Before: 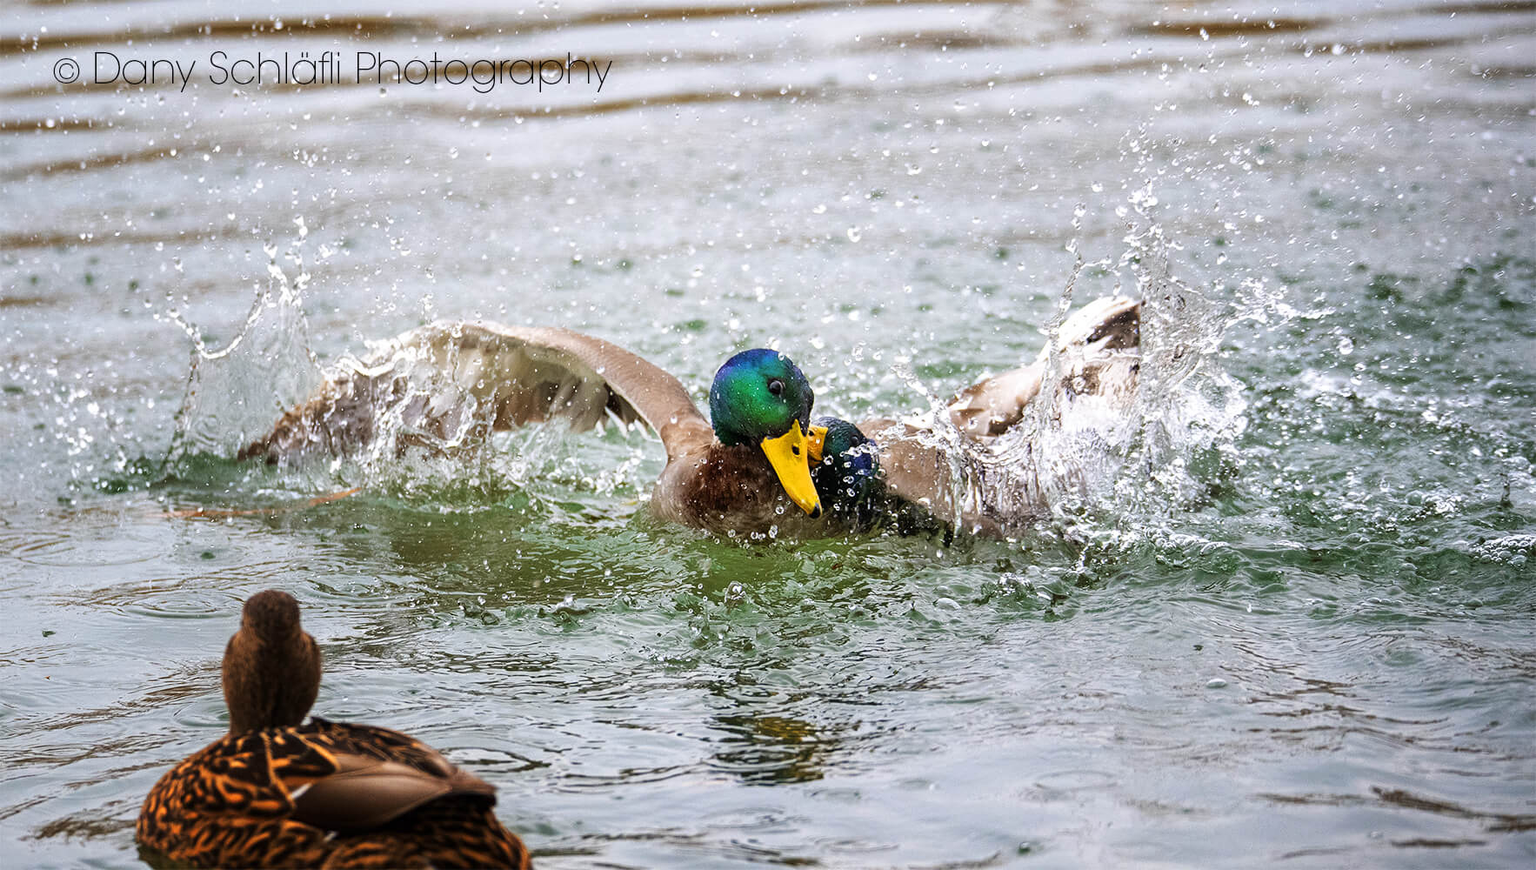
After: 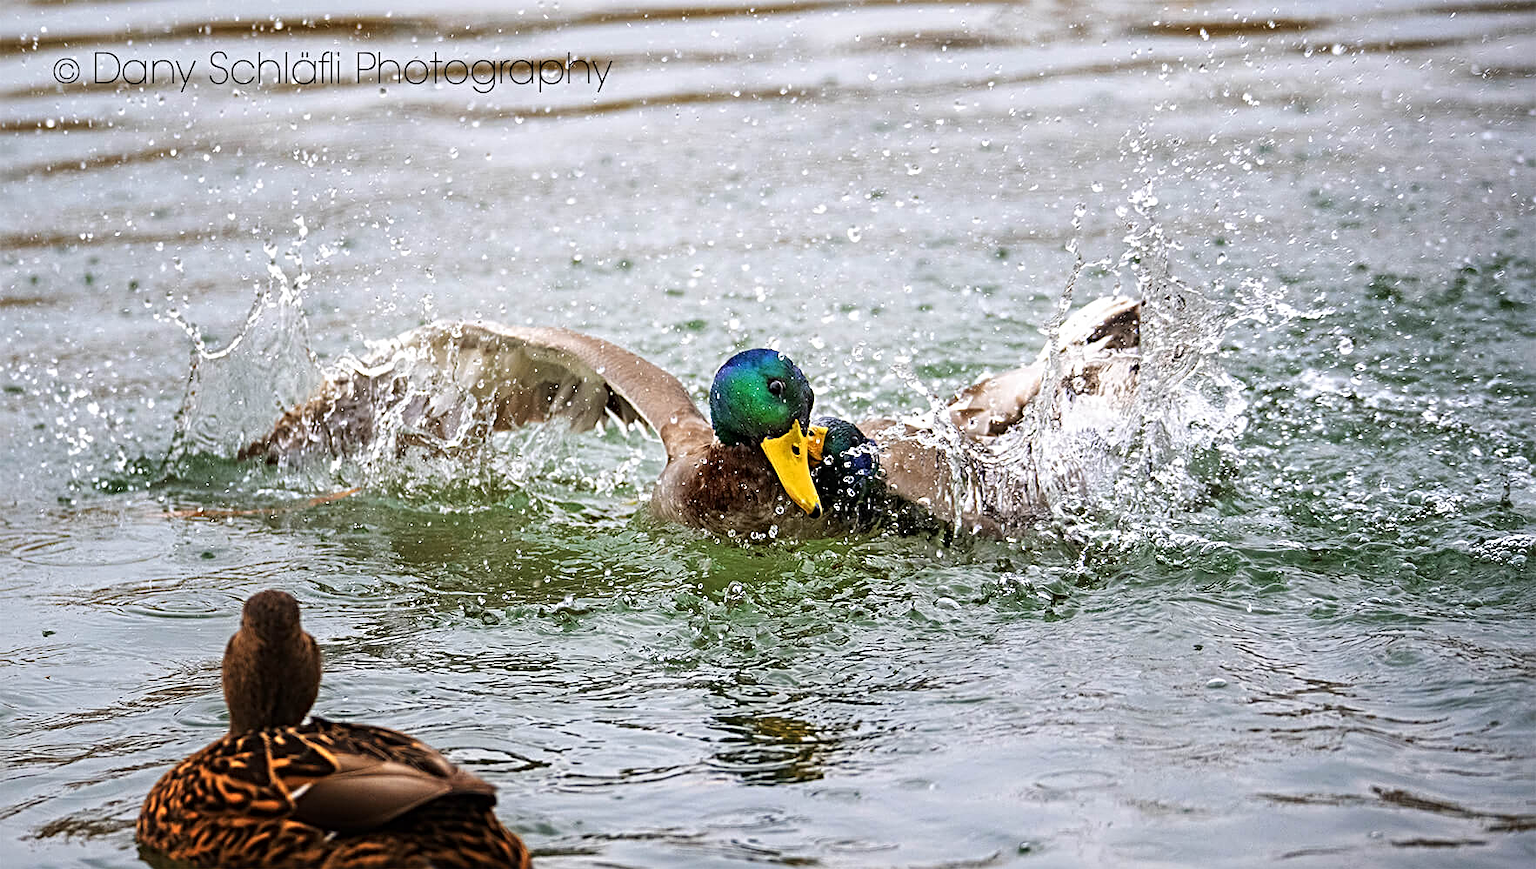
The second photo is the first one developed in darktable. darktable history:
sharpen: radius 3.96
